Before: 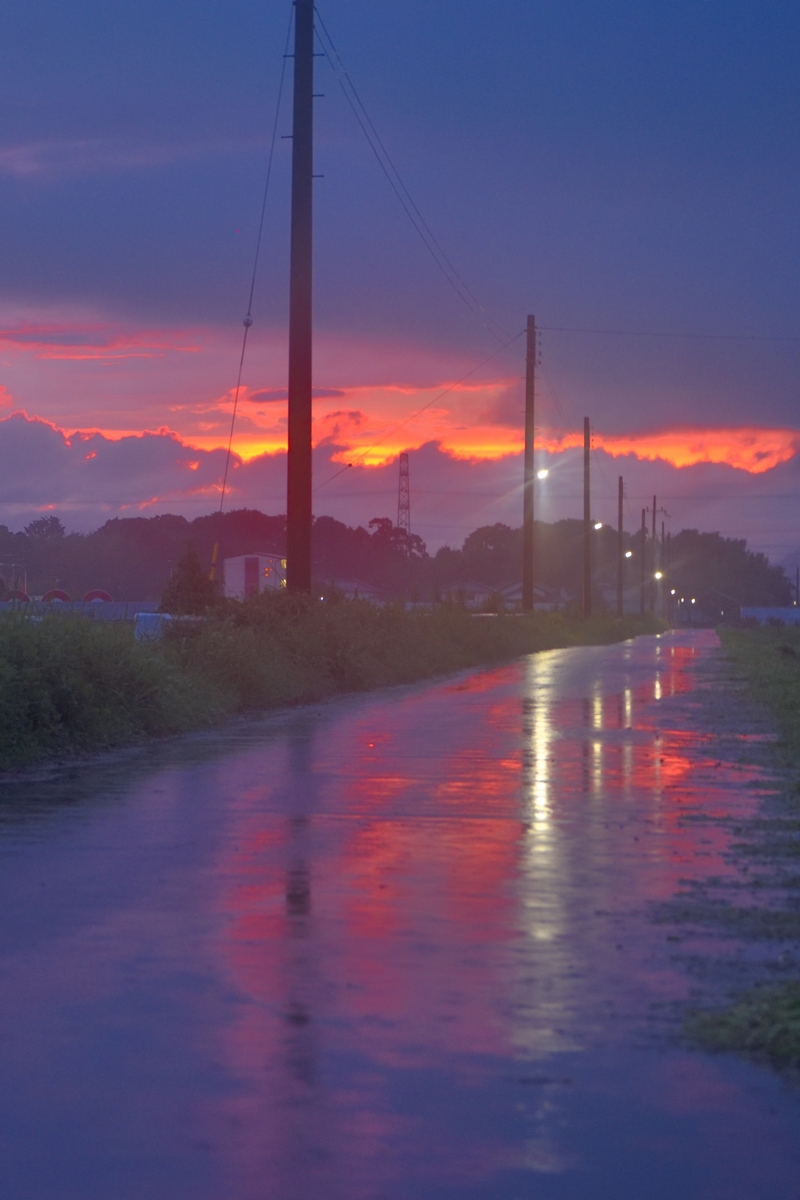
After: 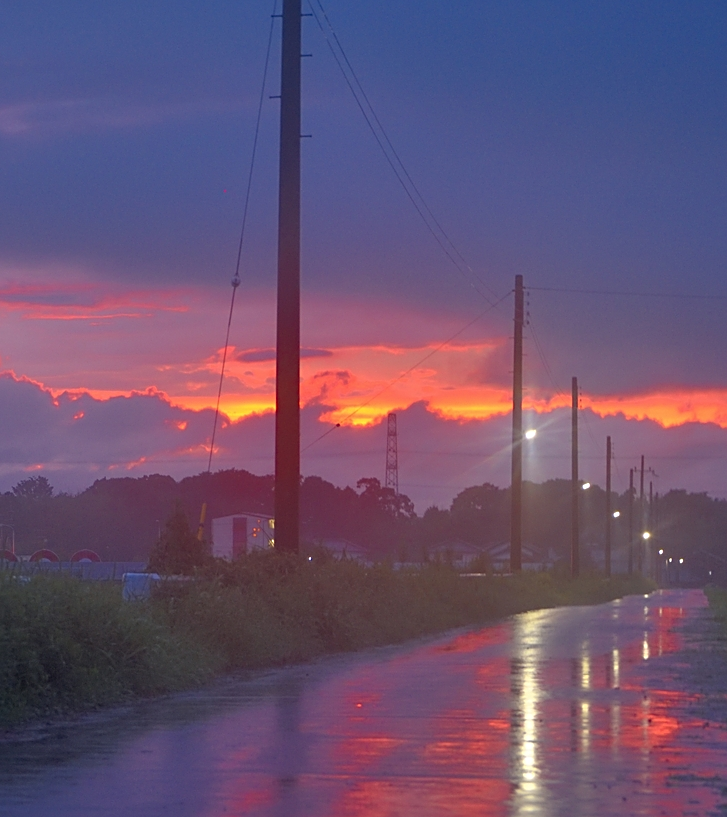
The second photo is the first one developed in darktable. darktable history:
crop: left 1.527%, top 3.374%, right 7.59%, bottom 28.503%
sharpen: on, module defaults
